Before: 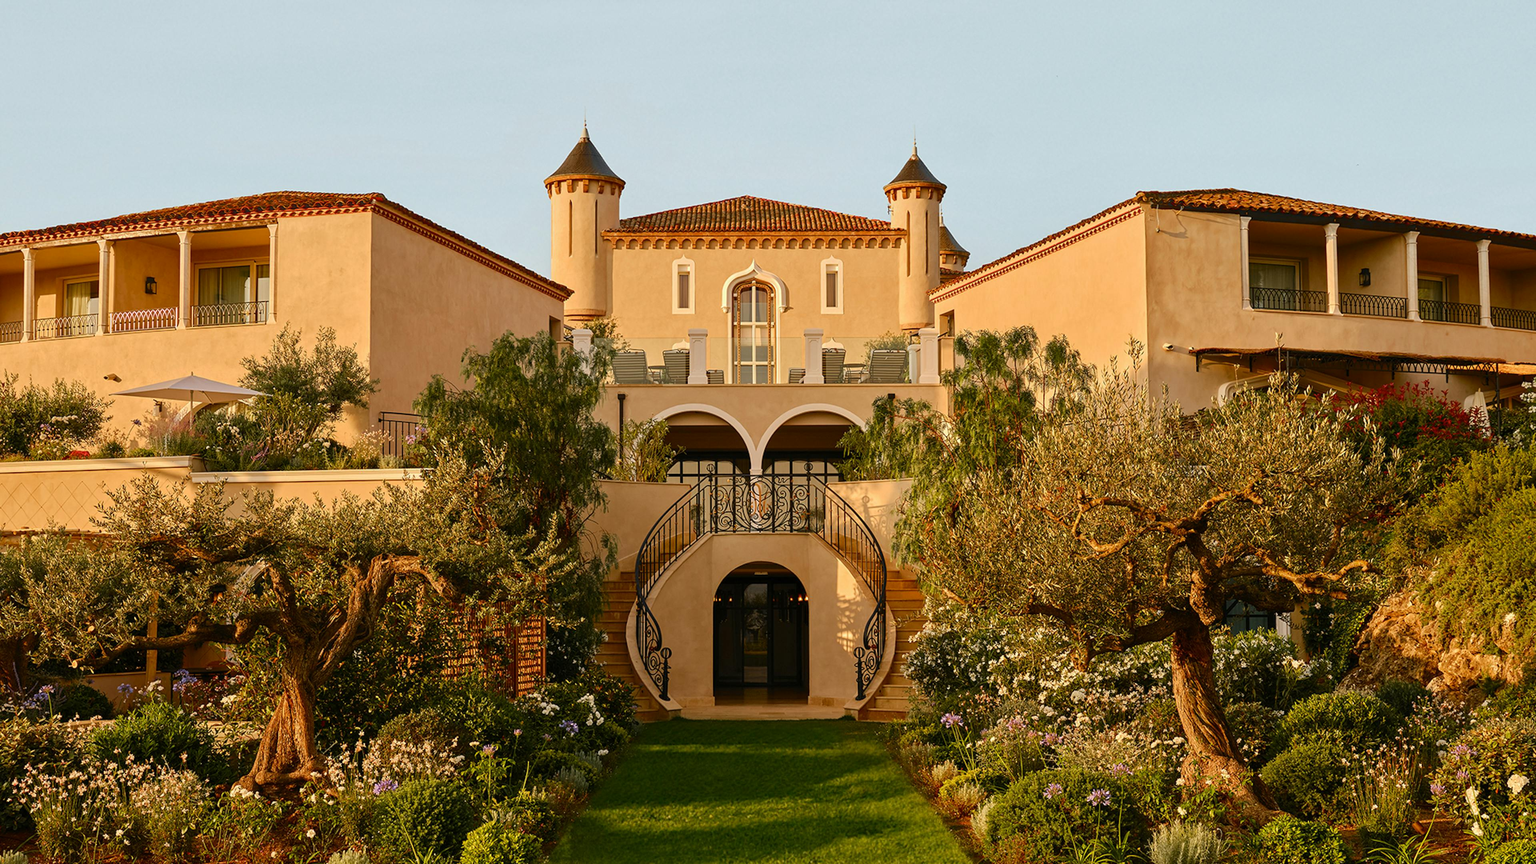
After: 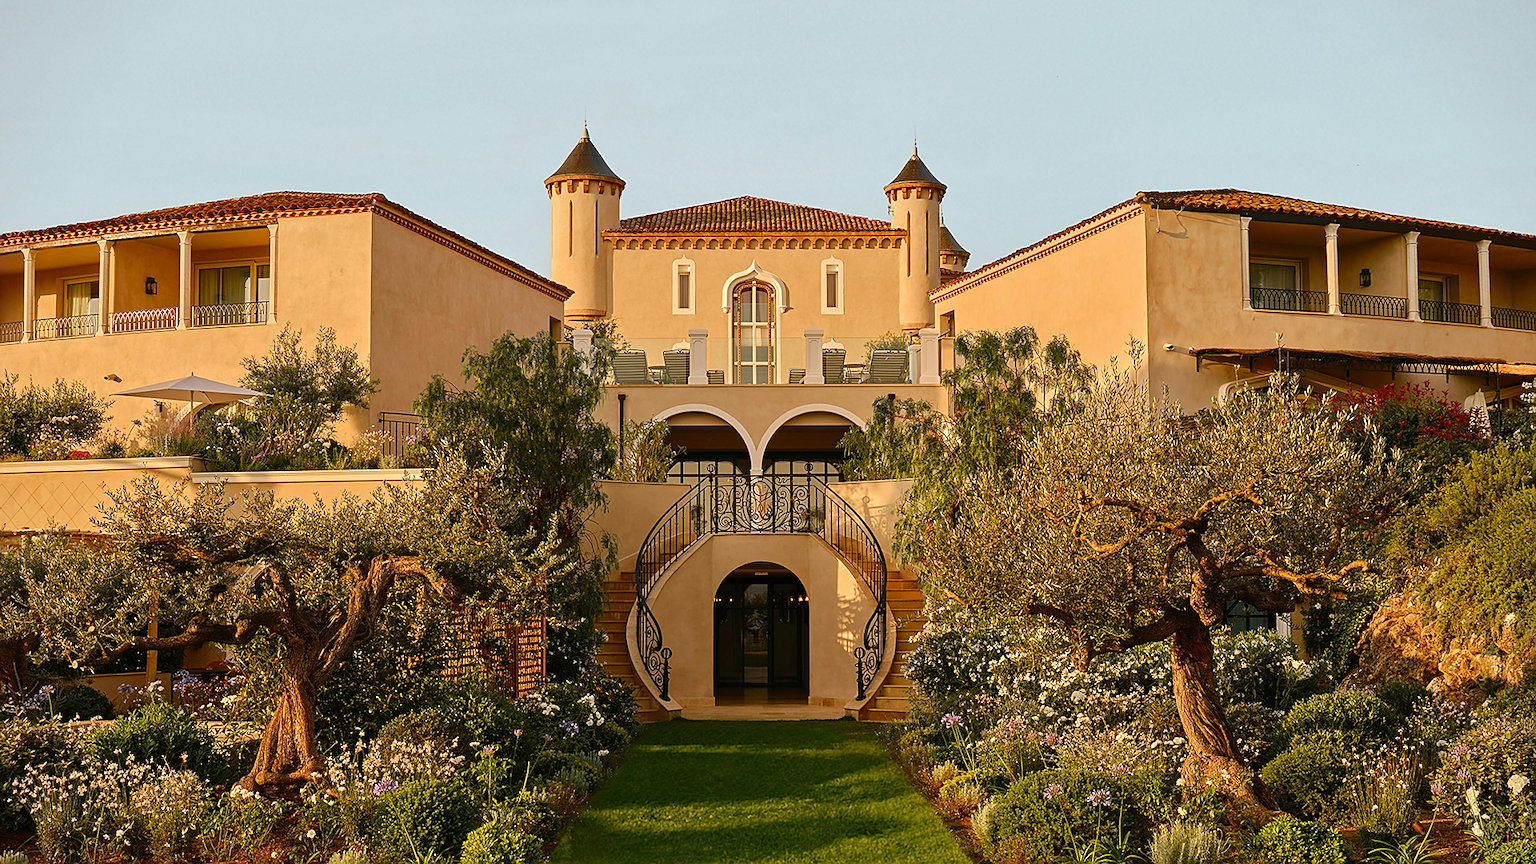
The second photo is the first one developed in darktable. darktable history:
sharpen: radius 2.567, amount 0.685
vignetting: fall-off start 97.27%, fall-off radius 79.4%, width/height ratio 1.118, unbound false
